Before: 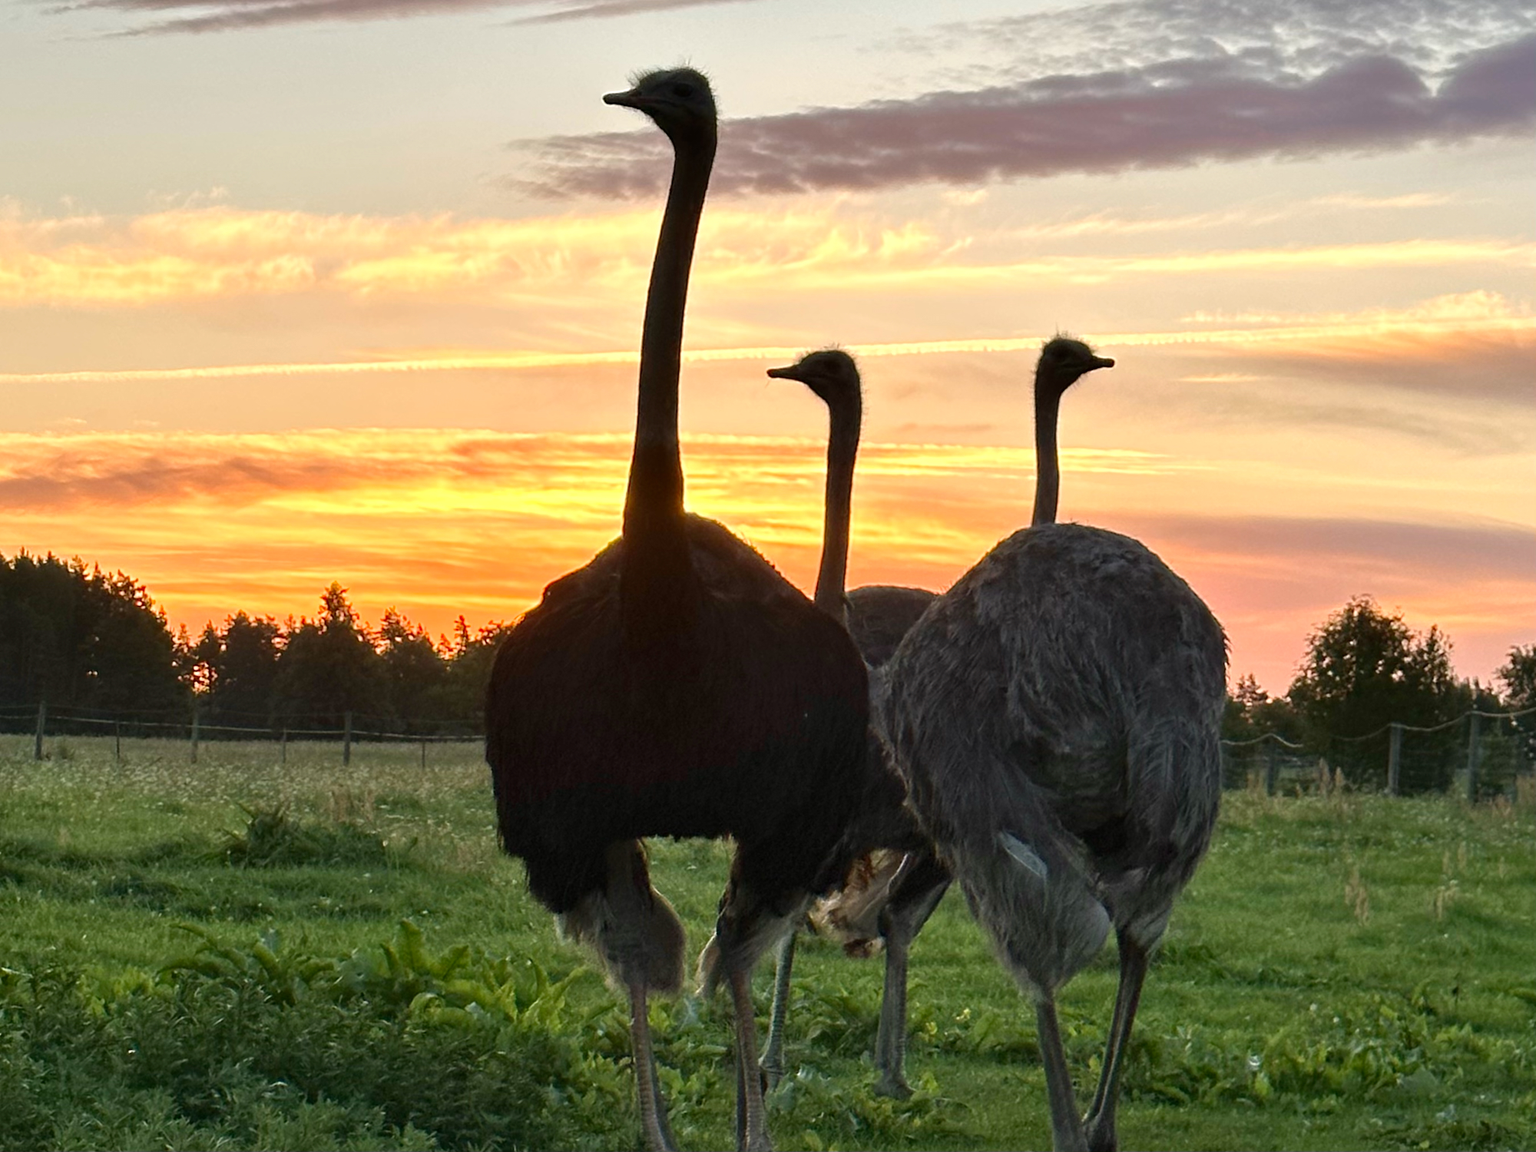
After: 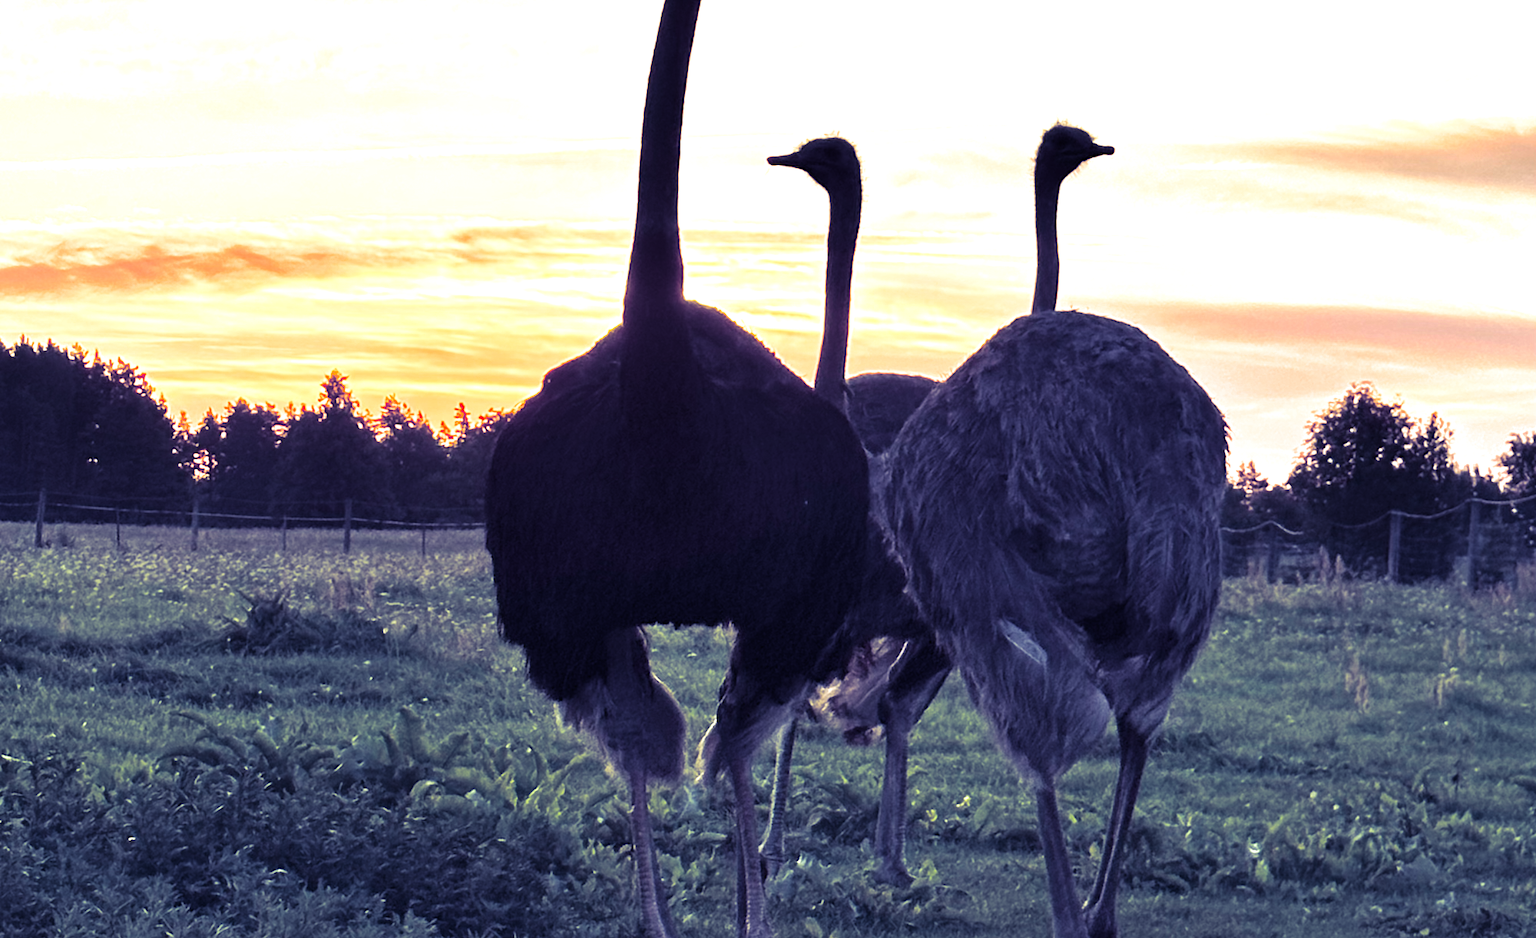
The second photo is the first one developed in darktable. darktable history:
split-toning: shadows › hue 242.67°, shadows › saturation 0.733, highlights › hue 45.33°, highlights › saturation 0.667, balance -53.304, compress 21.15%
shadows and highlights: shadows 20.55, highlights -20.99, soften with gaussian
crop and rotate: top 18.507%
exposure: black level correction 0, exposure 0.9 EV, compensate highlight preservation false
tone equalizer: on, module defaults
